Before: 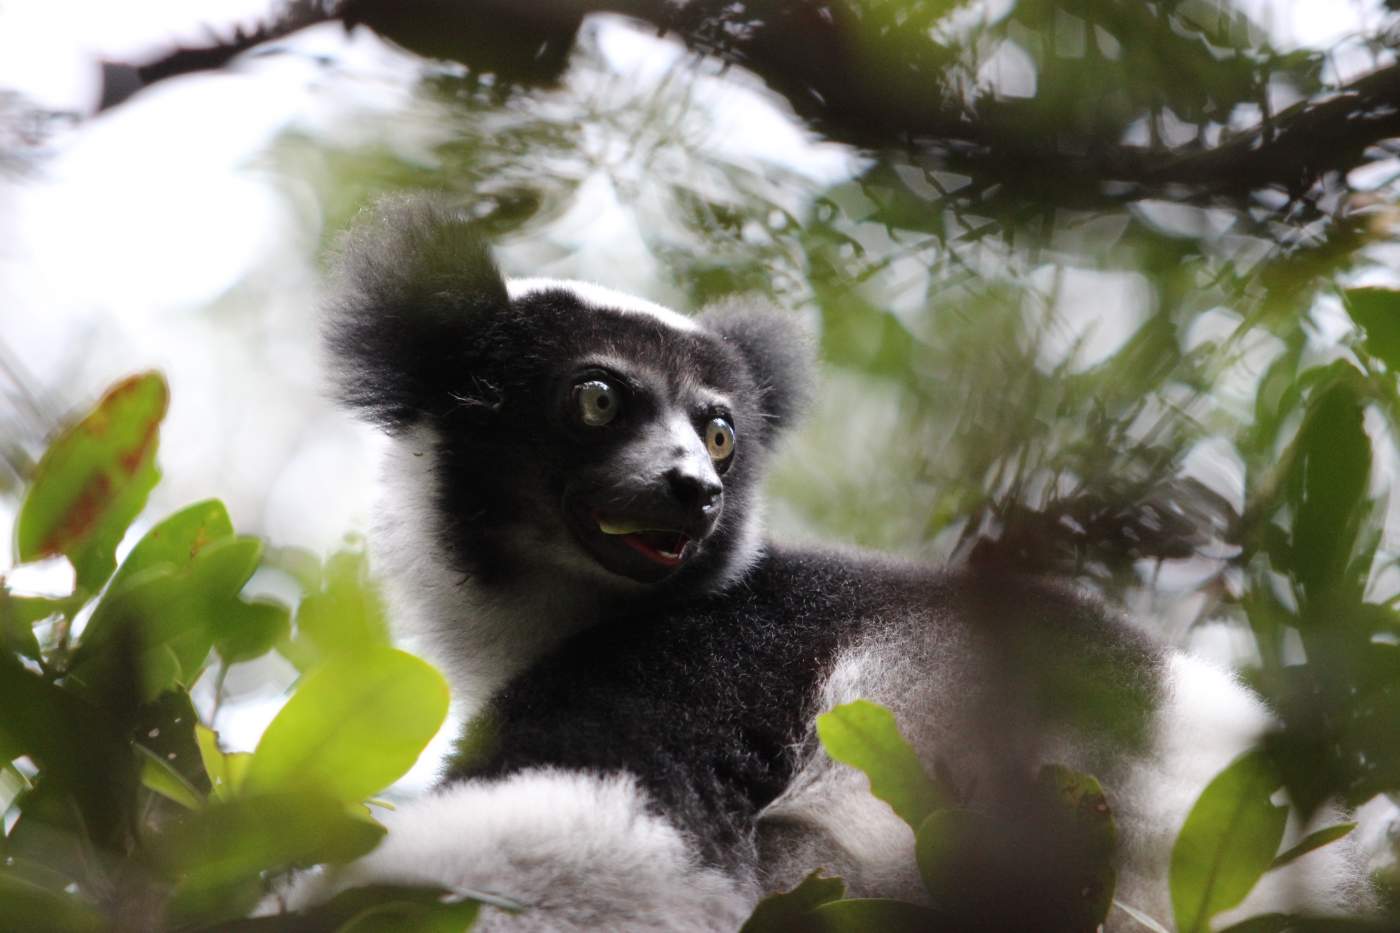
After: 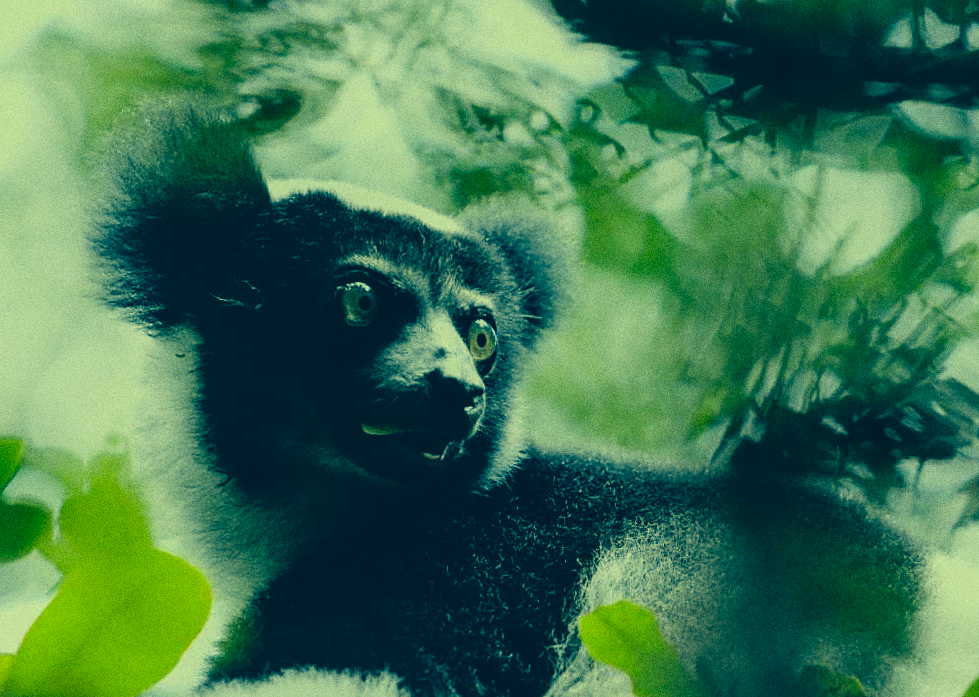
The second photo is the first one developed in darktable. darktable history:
crop and rotate: left 17.046%, top 10.659%, right 12.989%, bottom 14.553%
local contrast: on, module defaults
grain: coarseness 9.61 ISO, strength 35.62%
color correction: highlights a* -15.58, highlights b* 40, shadows a* -40, shadows b* -26.18
filmic rgb: black relative exposure -7.65 EV, white relative exposure 4.56 EV, hardness 3.61, contrast 1.05
shadows and highlights: radius 125.46, shadows 21.19, highlights -21.19, low approximation 0.01
sharpen: on, module defaults
